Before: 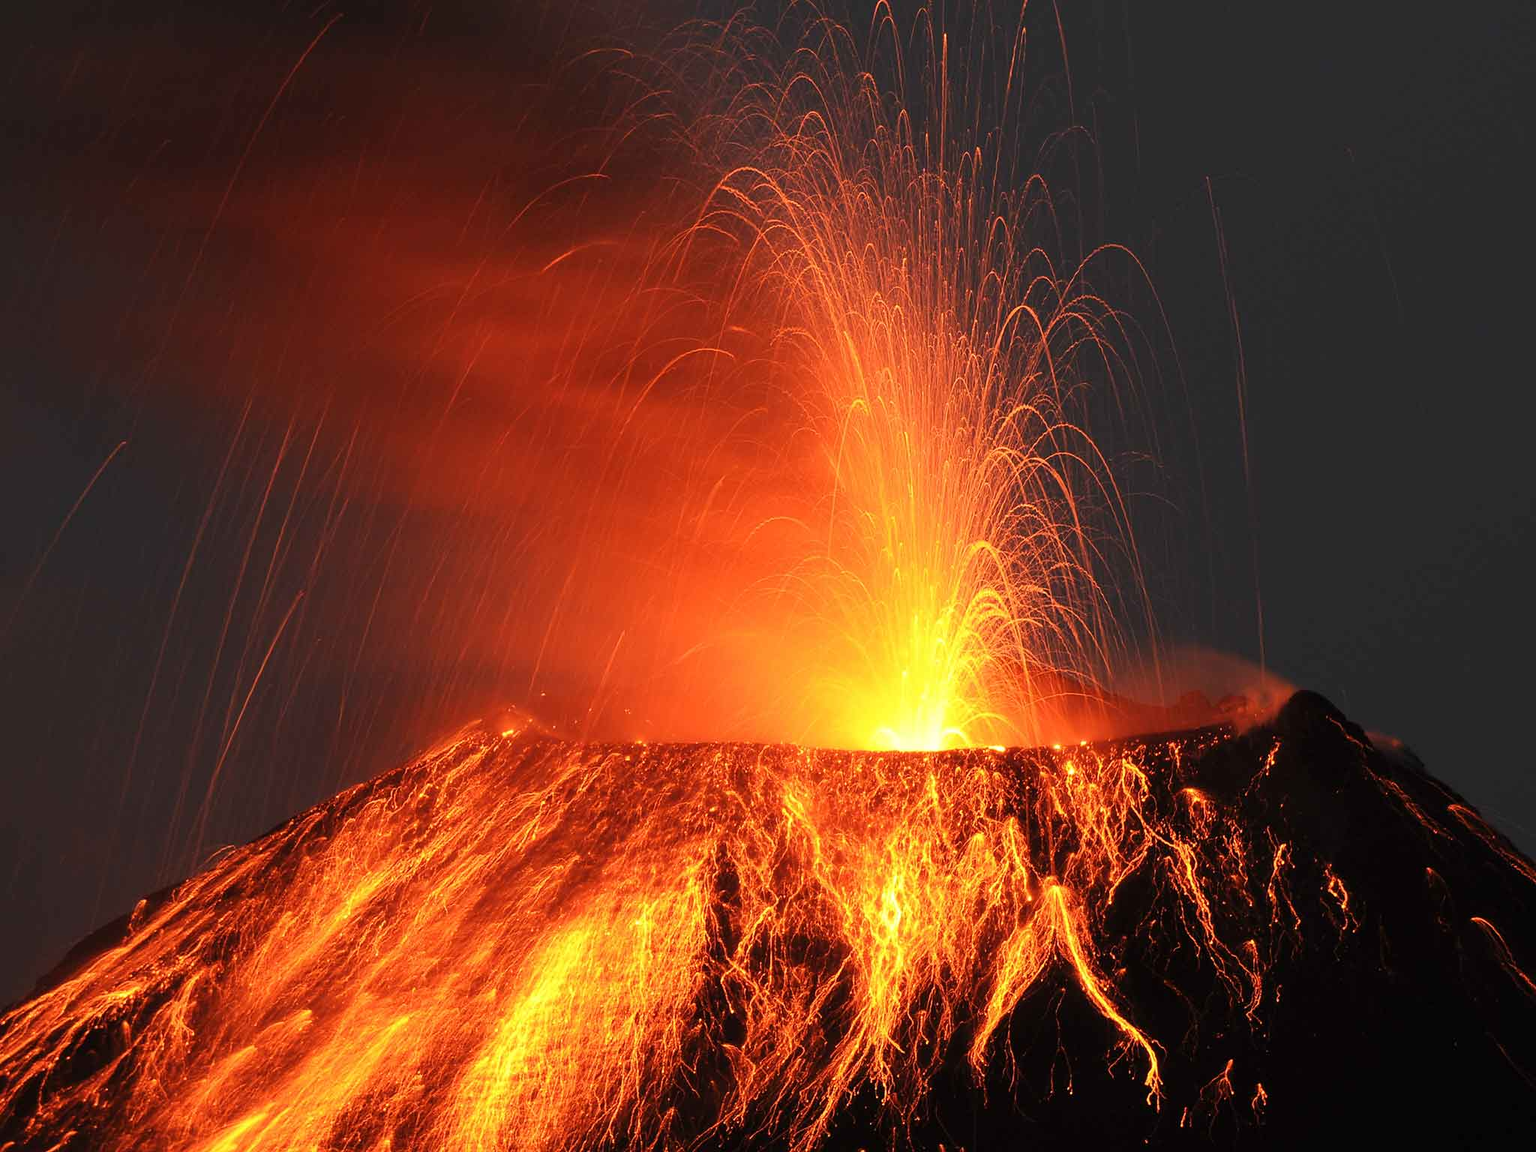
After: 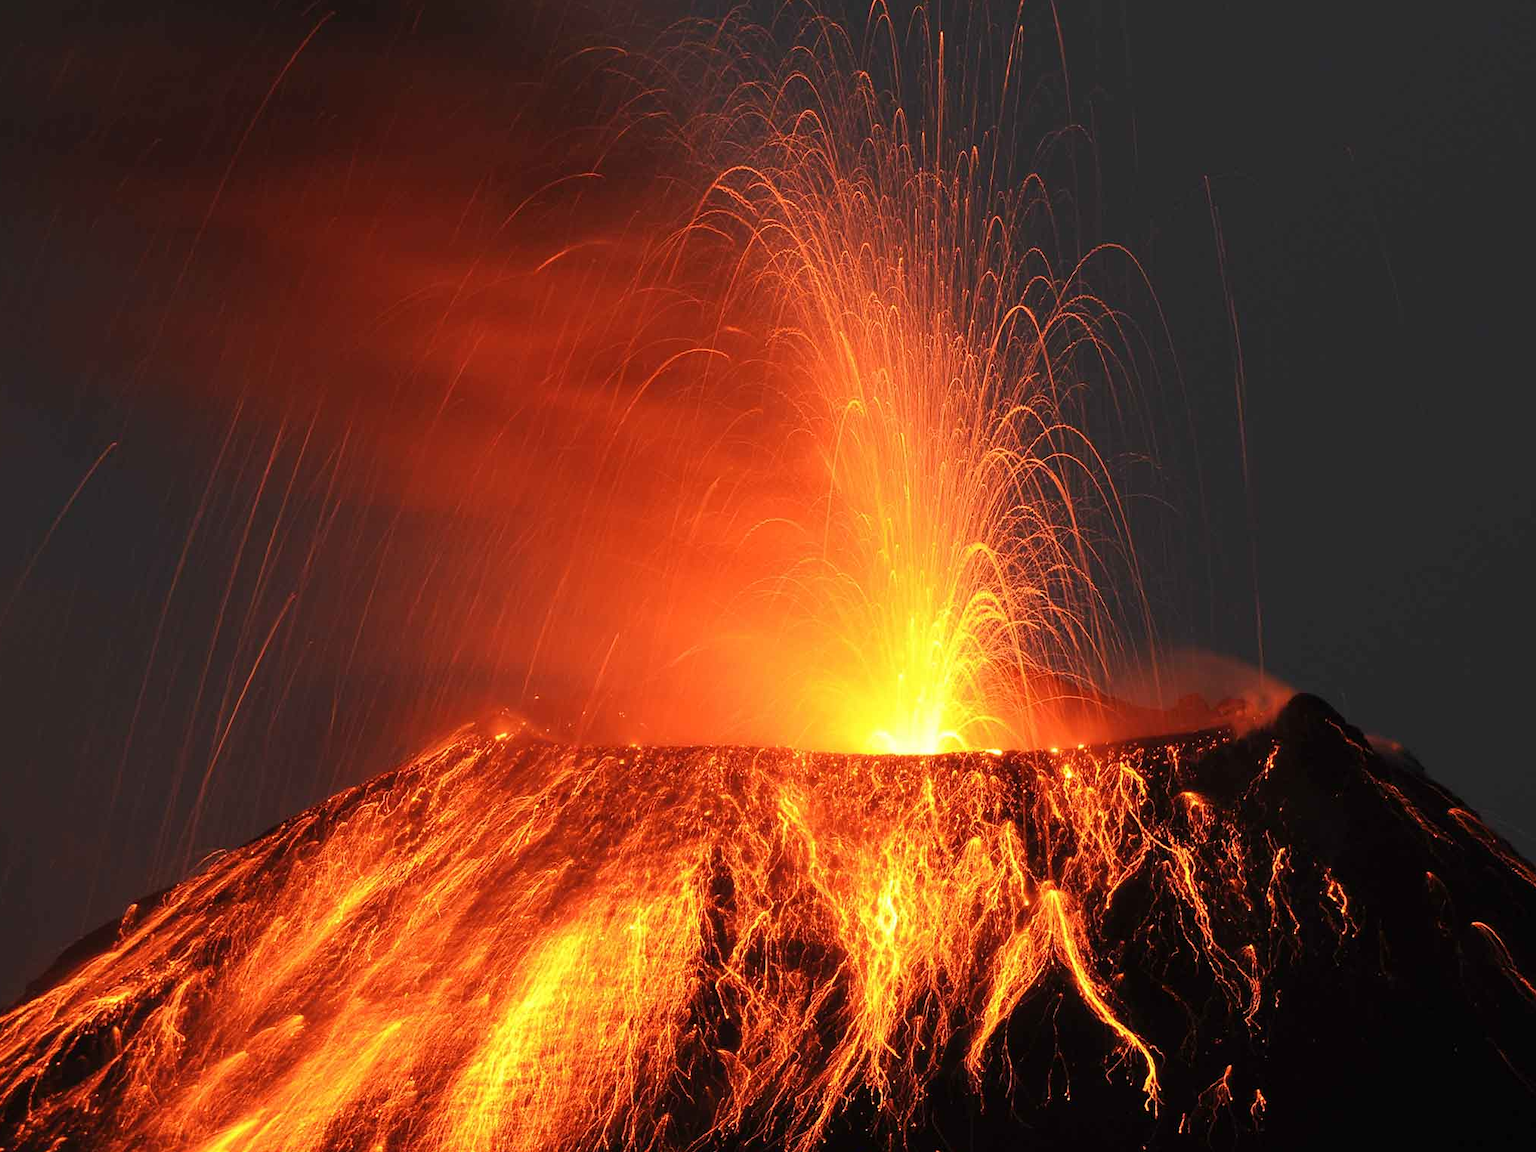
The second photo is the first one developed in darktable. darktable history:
crop and rotate: left 0.691%, top 0.236%, bottom 0.377%
